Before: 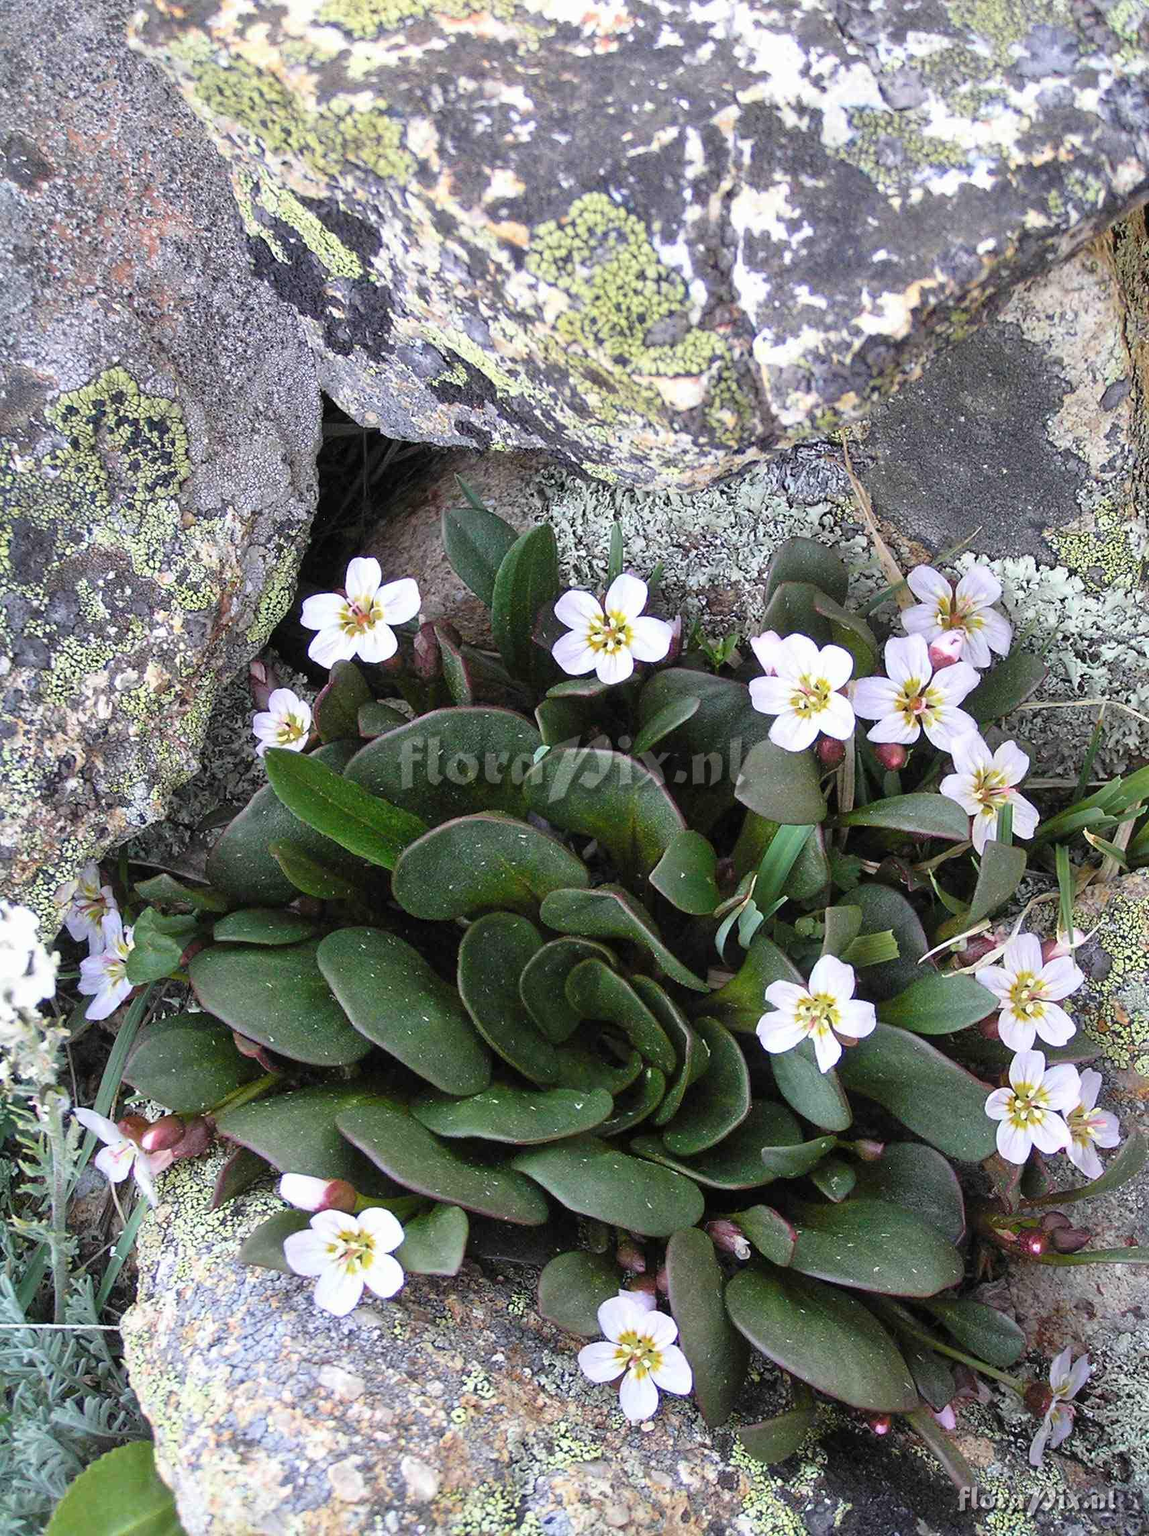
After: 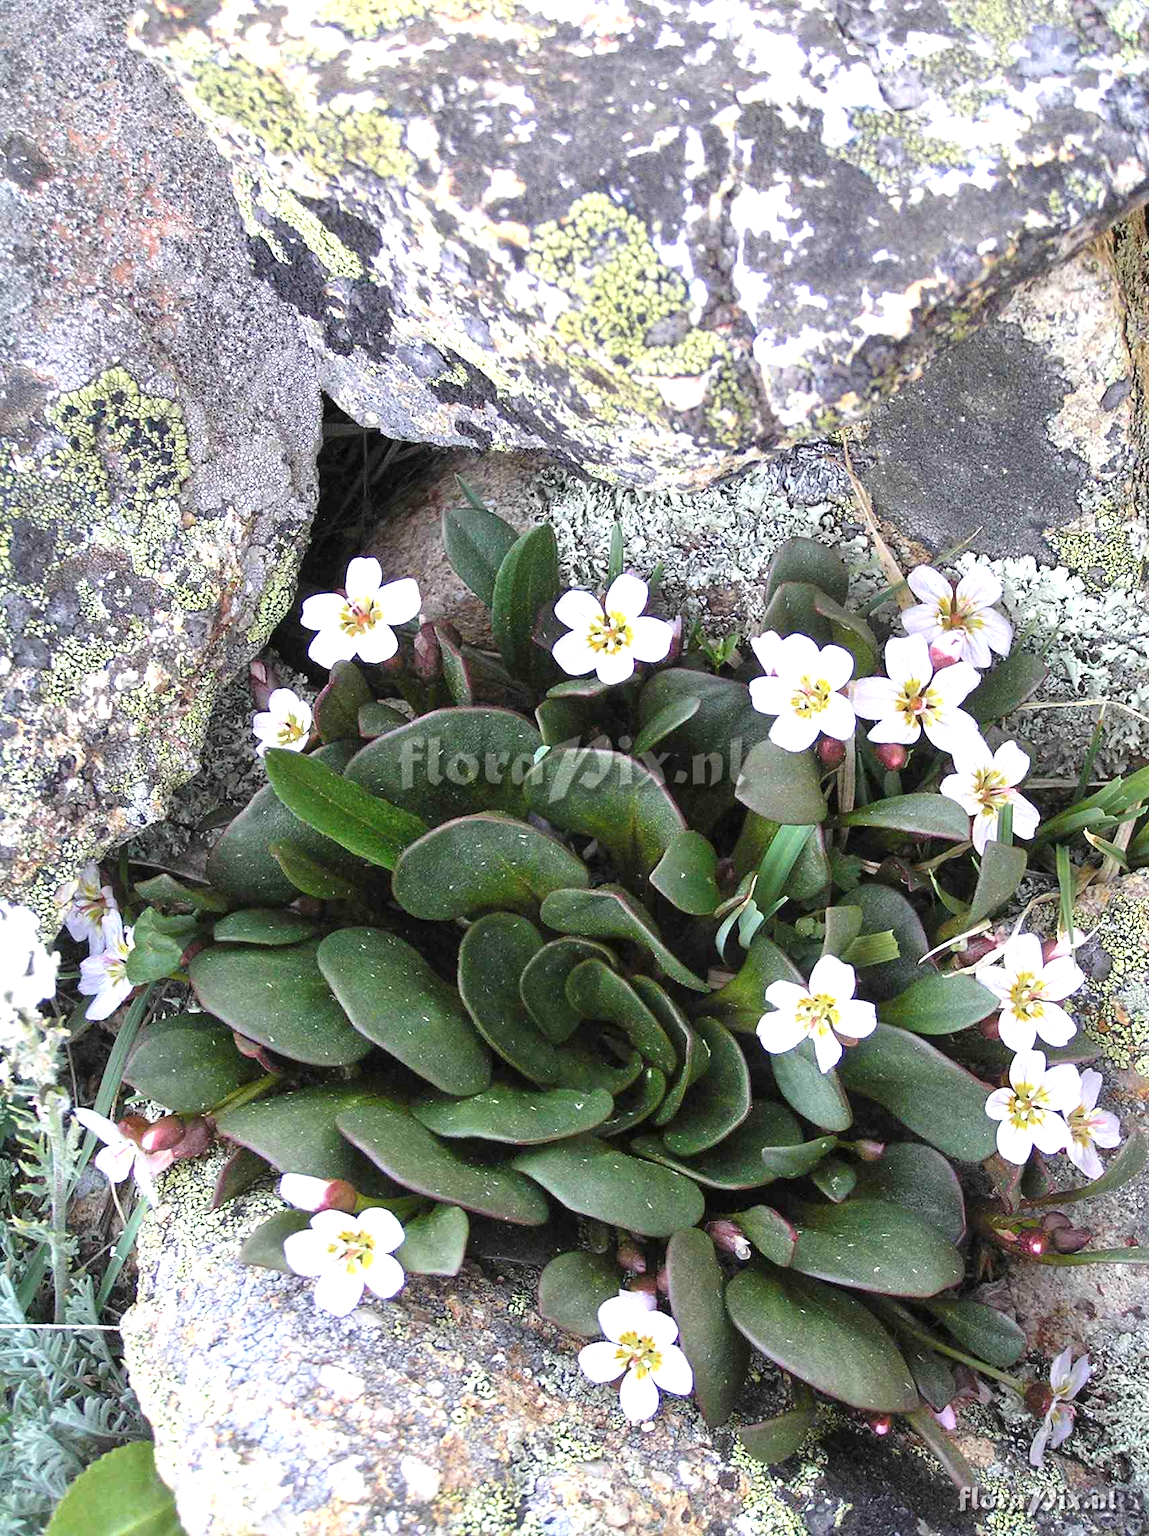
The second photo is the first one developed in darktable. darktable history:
exposure: exposure 0.6 EV, compensate highlight preservation false
contrast brightness saturation: saturation -0.05
